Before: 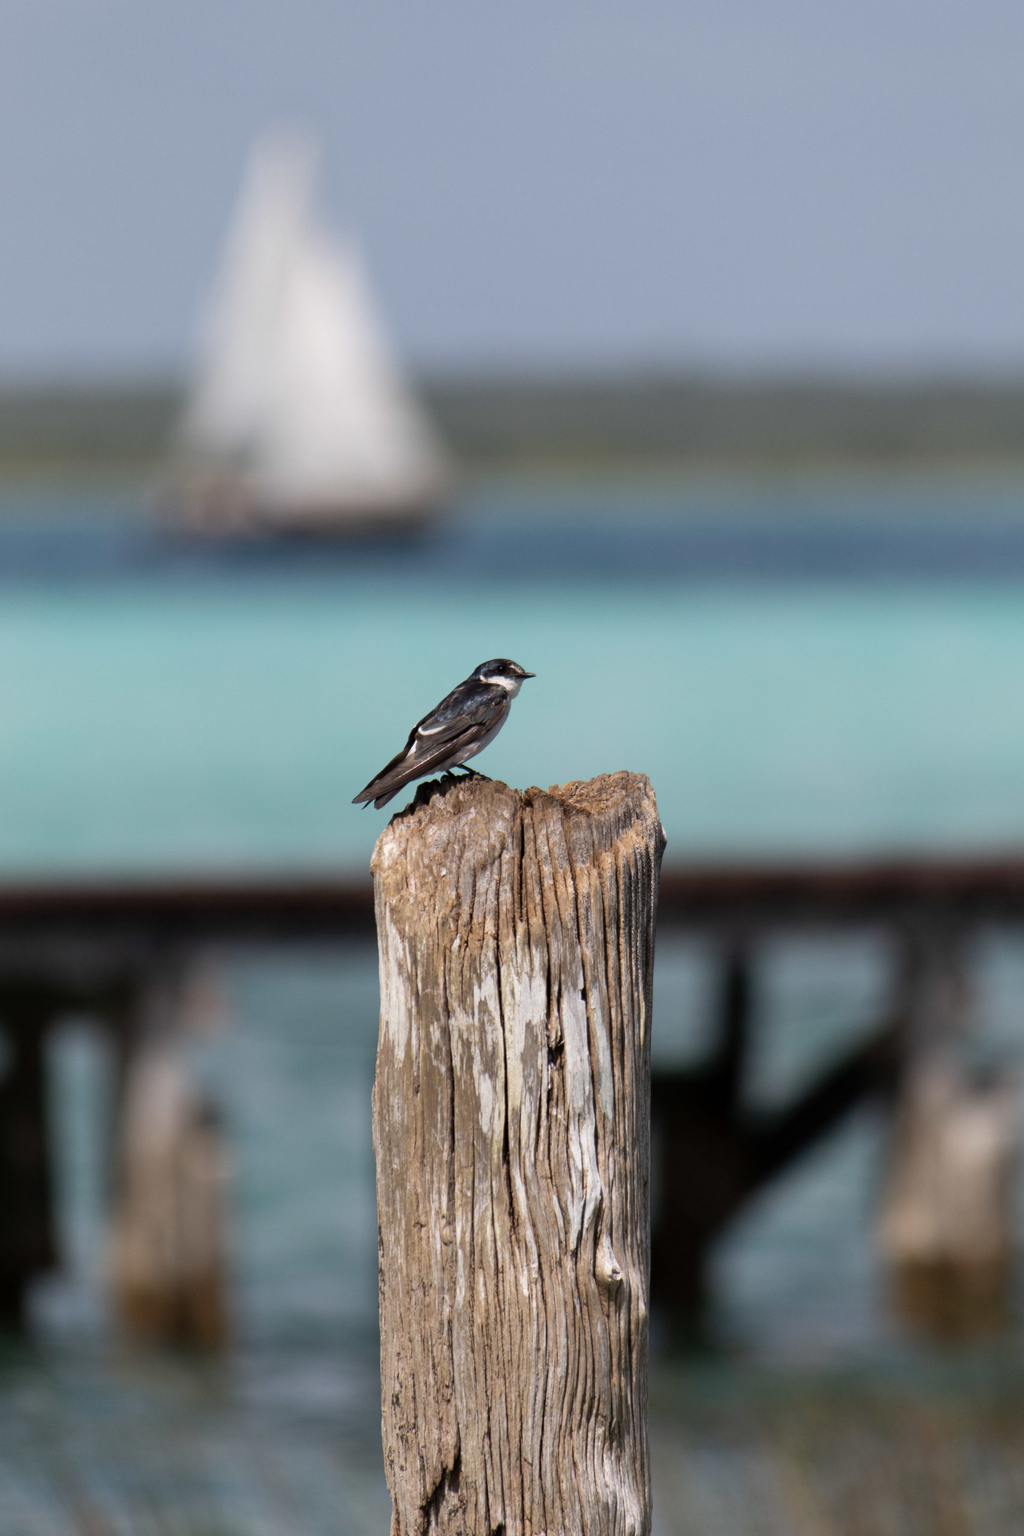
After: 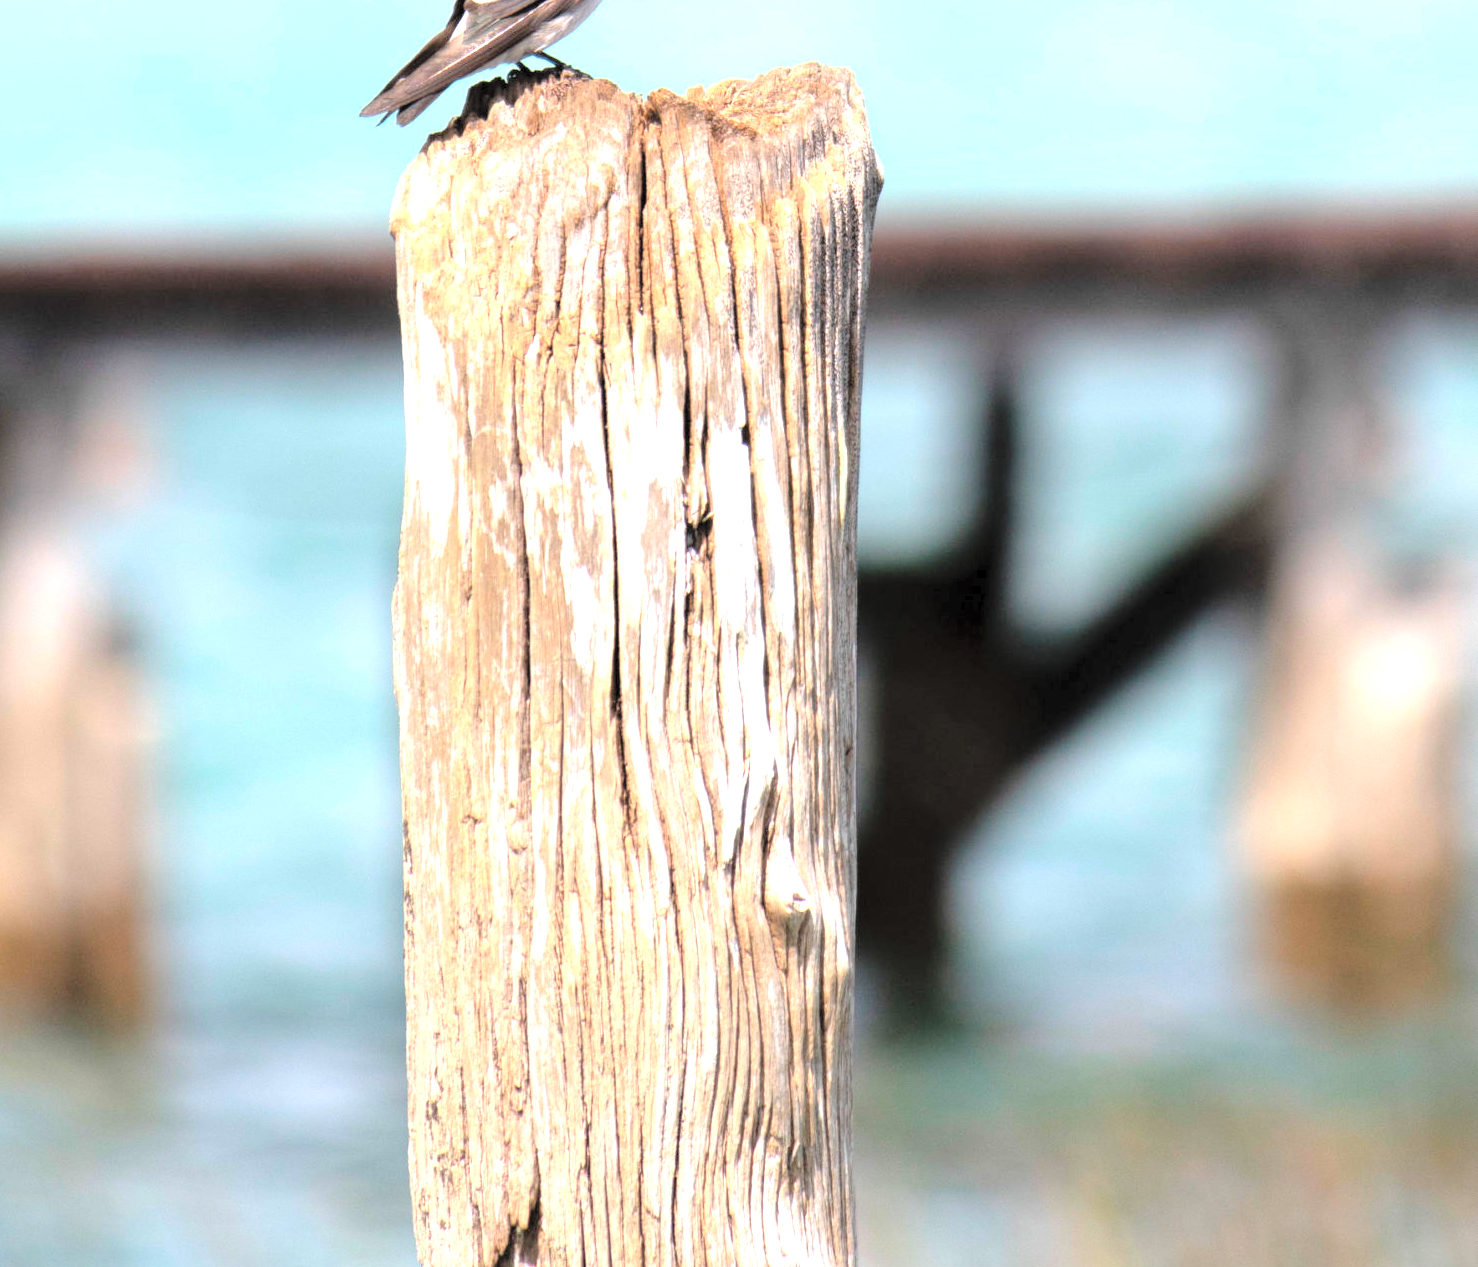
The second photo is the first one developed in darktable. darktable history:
exposure: exposure 1 EV, compensate highlight preservation false
crop and rotate: left 13.318%, top 47.762%, bottom 2.744%
contrast brightness saturation: brightness 0.278
tone equalizer: -8 EV -0.763 EV, -7 EV -0.737 EV, -6 EV -0.574 EV, -5 EV -0.373 EV, -3 EV 0.378 EV, -2 EV 0.6 EV, -1 EV 0.684 EV, +0 EV 0.773 EV
